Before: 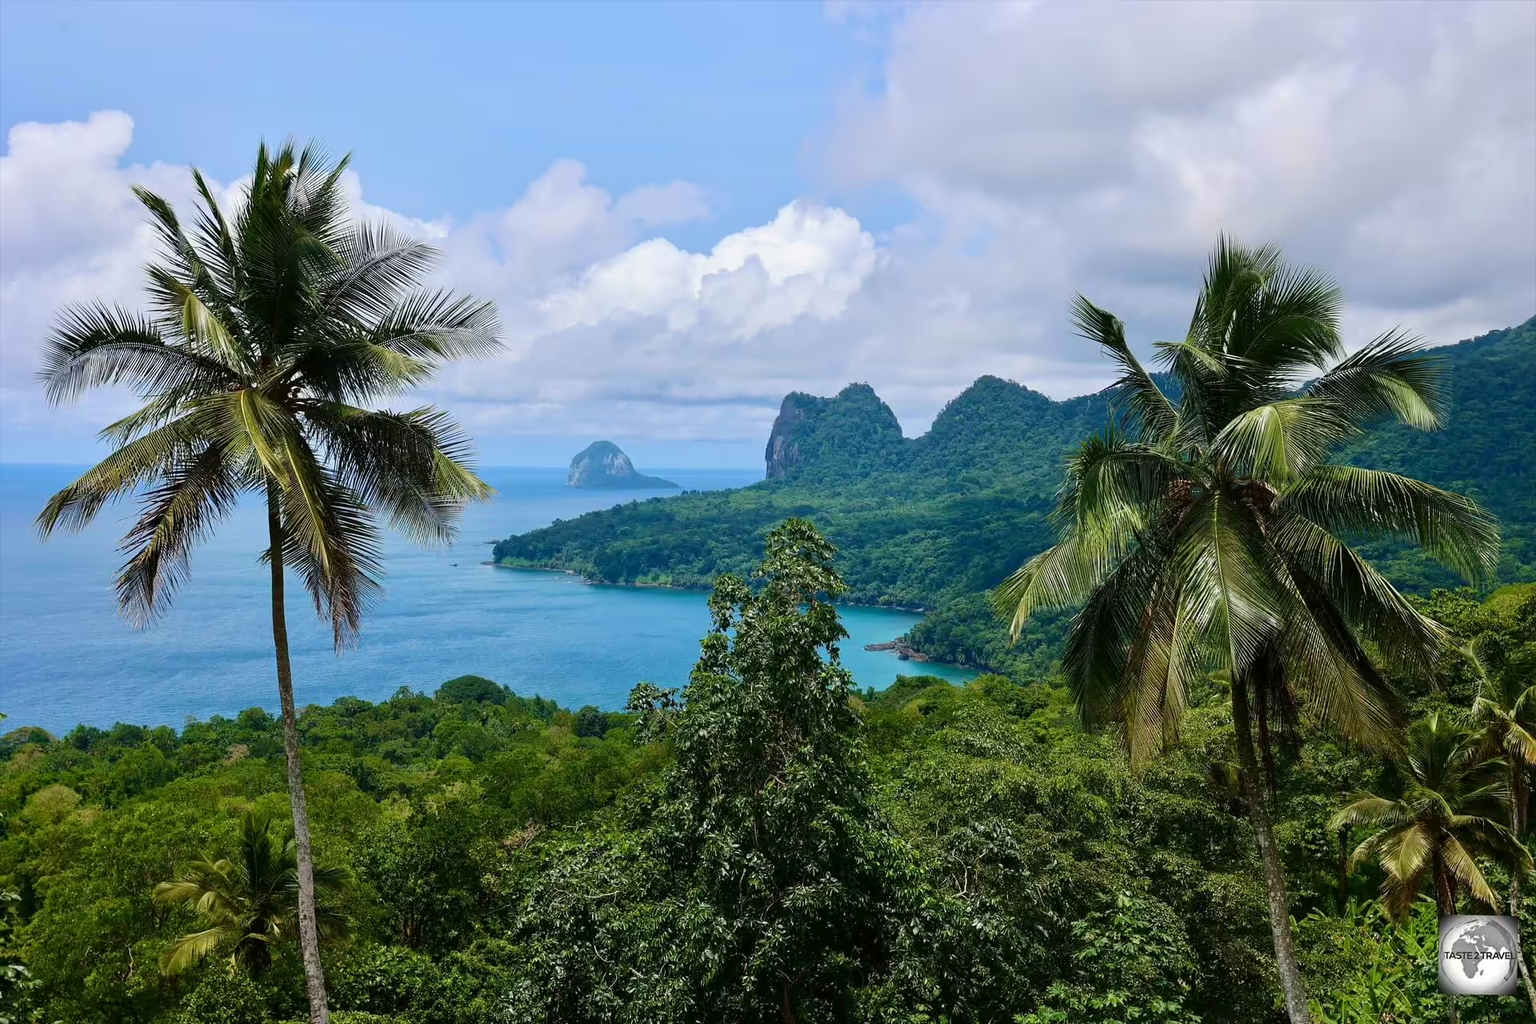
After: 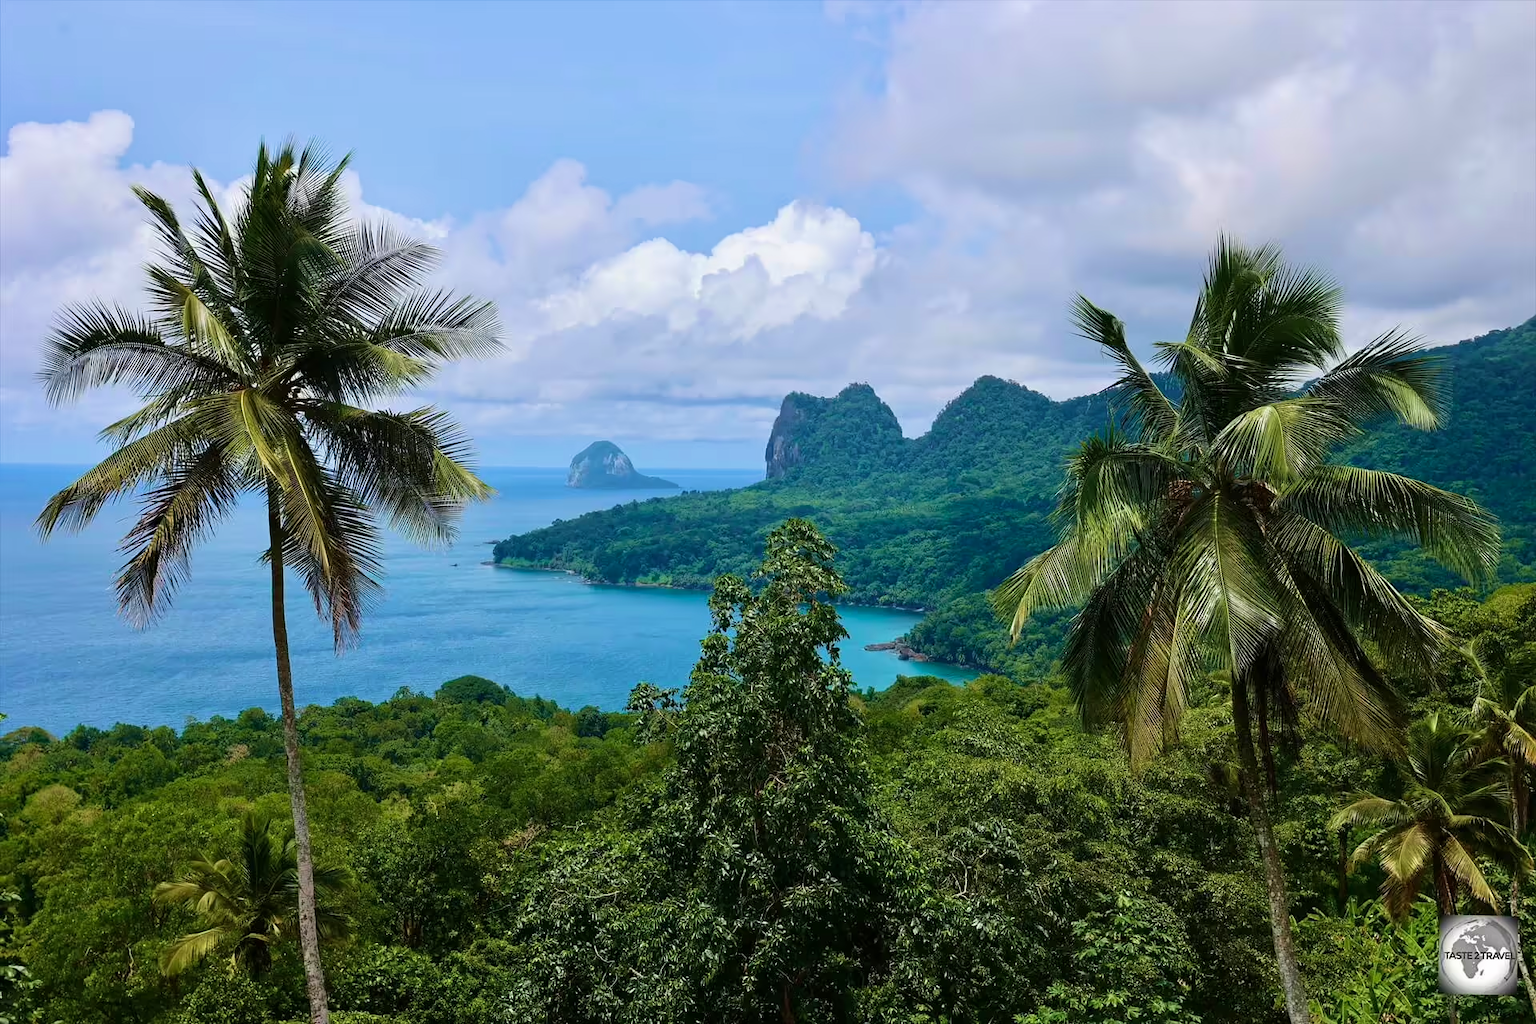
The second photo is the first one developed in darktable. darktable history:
exposure: exposure -0.015 EV, compensate highlight preservation false
velvia: on, module defaults
